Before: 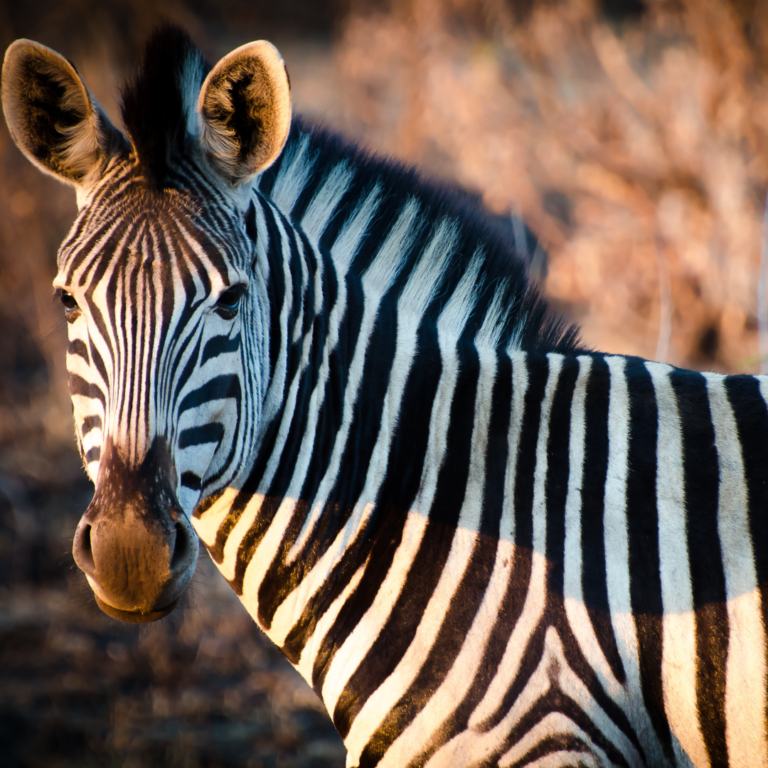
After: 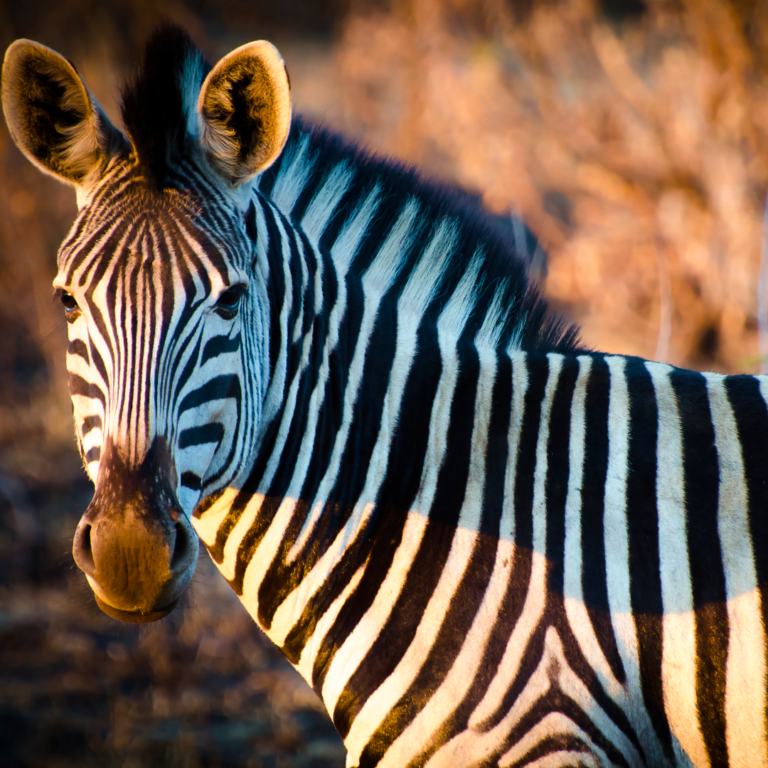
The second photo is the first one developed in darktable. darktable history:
color balance rgb: linear chroma grading › global chroma 8.33%, perceptual saturation grading › global saturation 18.52%, global vibrance 7.87%
velvia: on, module defaults
contrast brightness saturation: saturation -0.05
